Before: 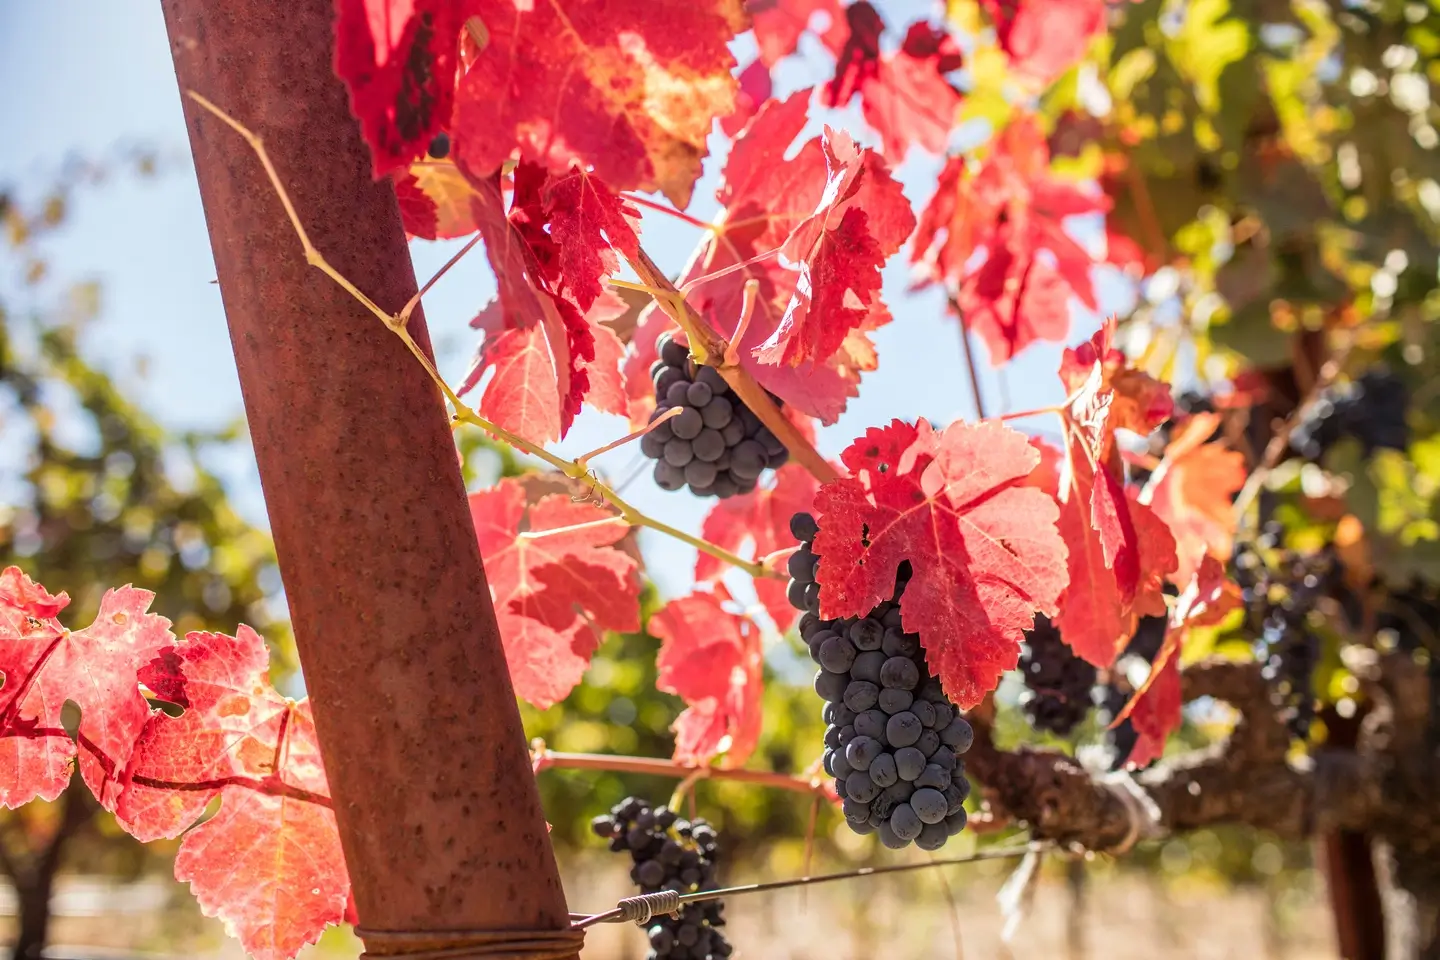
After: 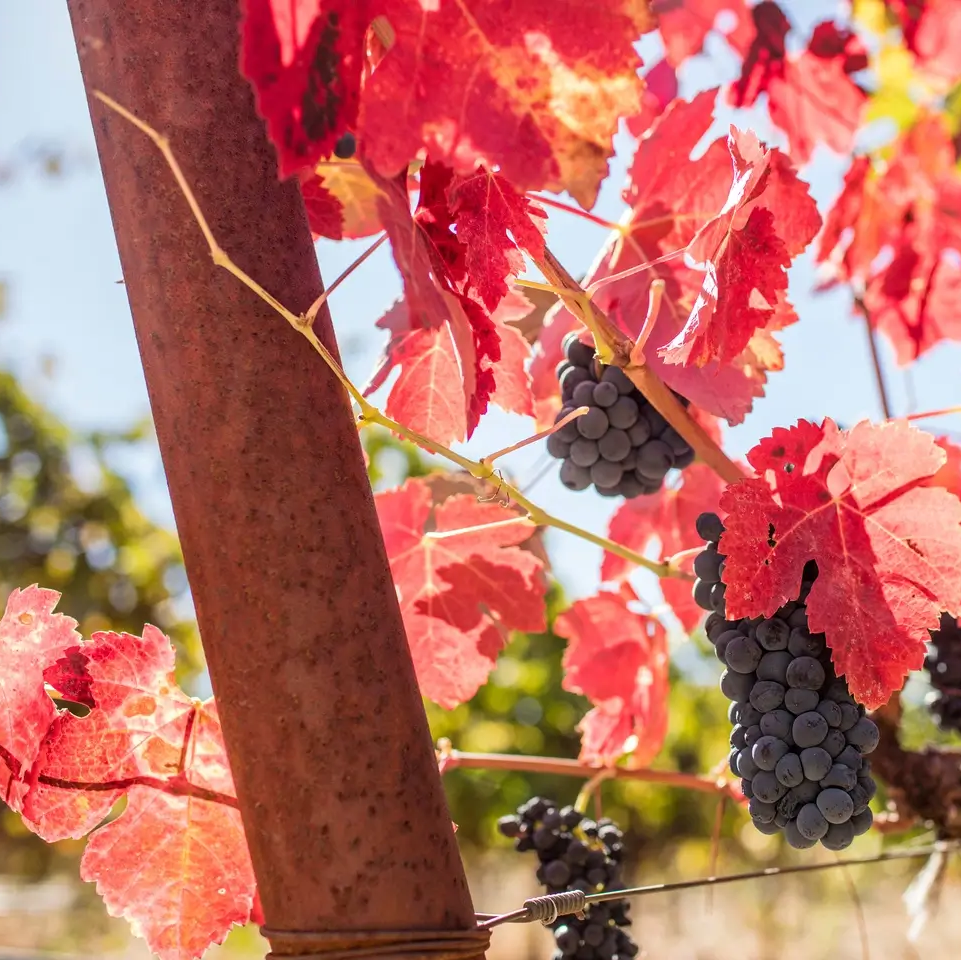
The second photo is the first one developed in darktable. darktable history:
crop and rotate: left 6.588%, right 26.672%
